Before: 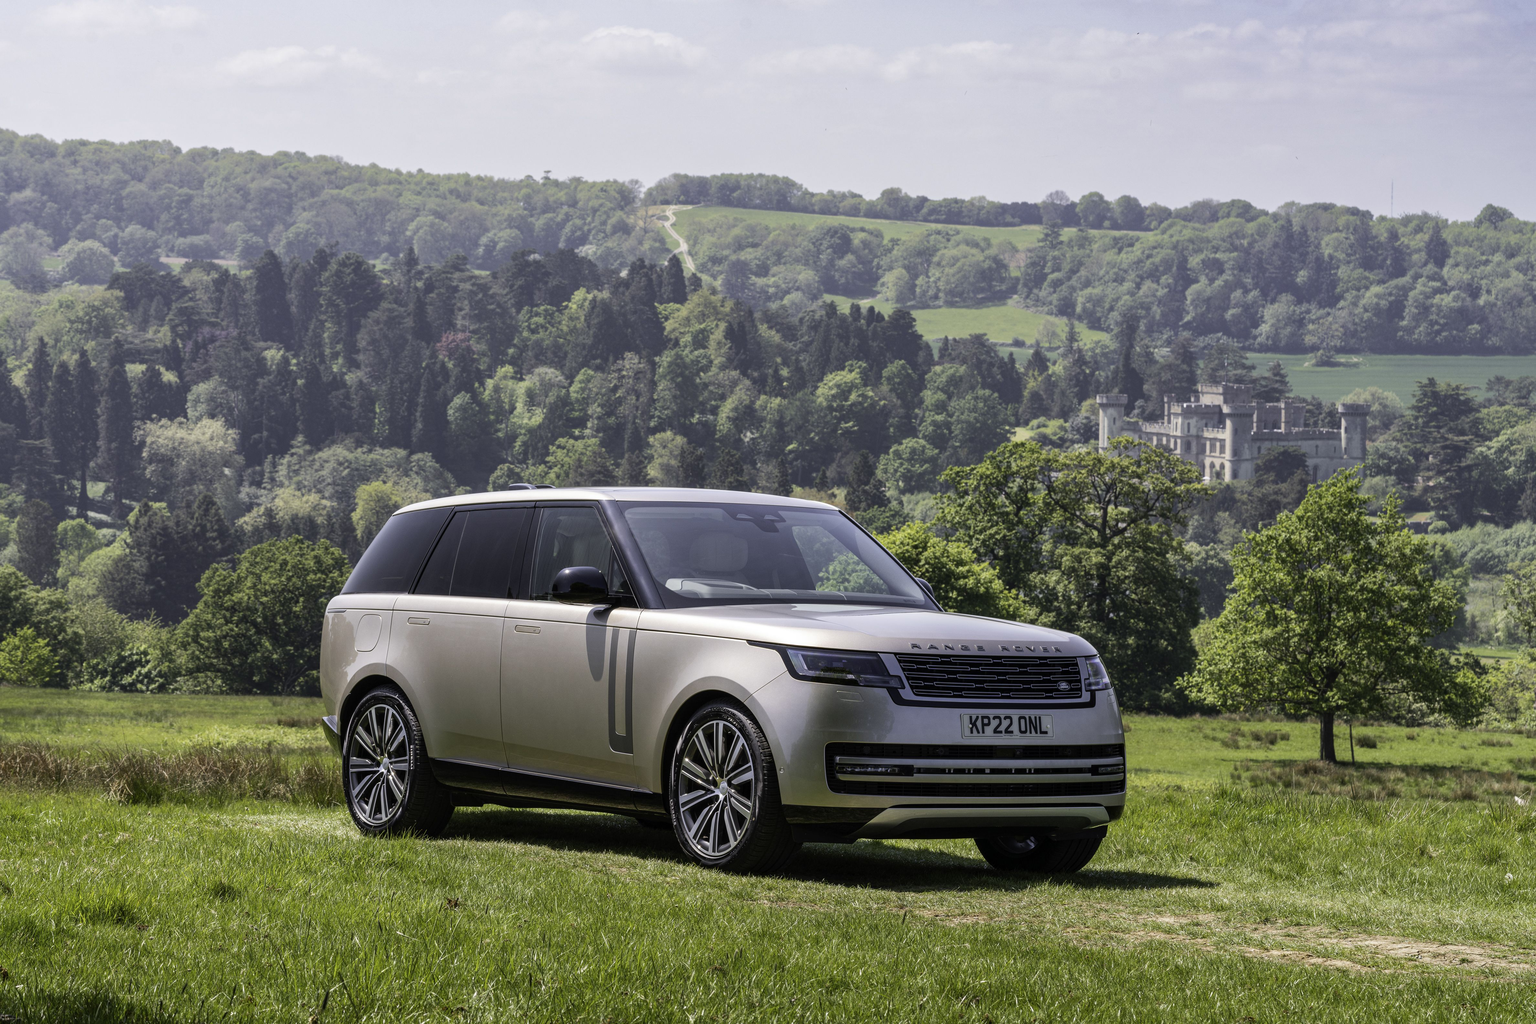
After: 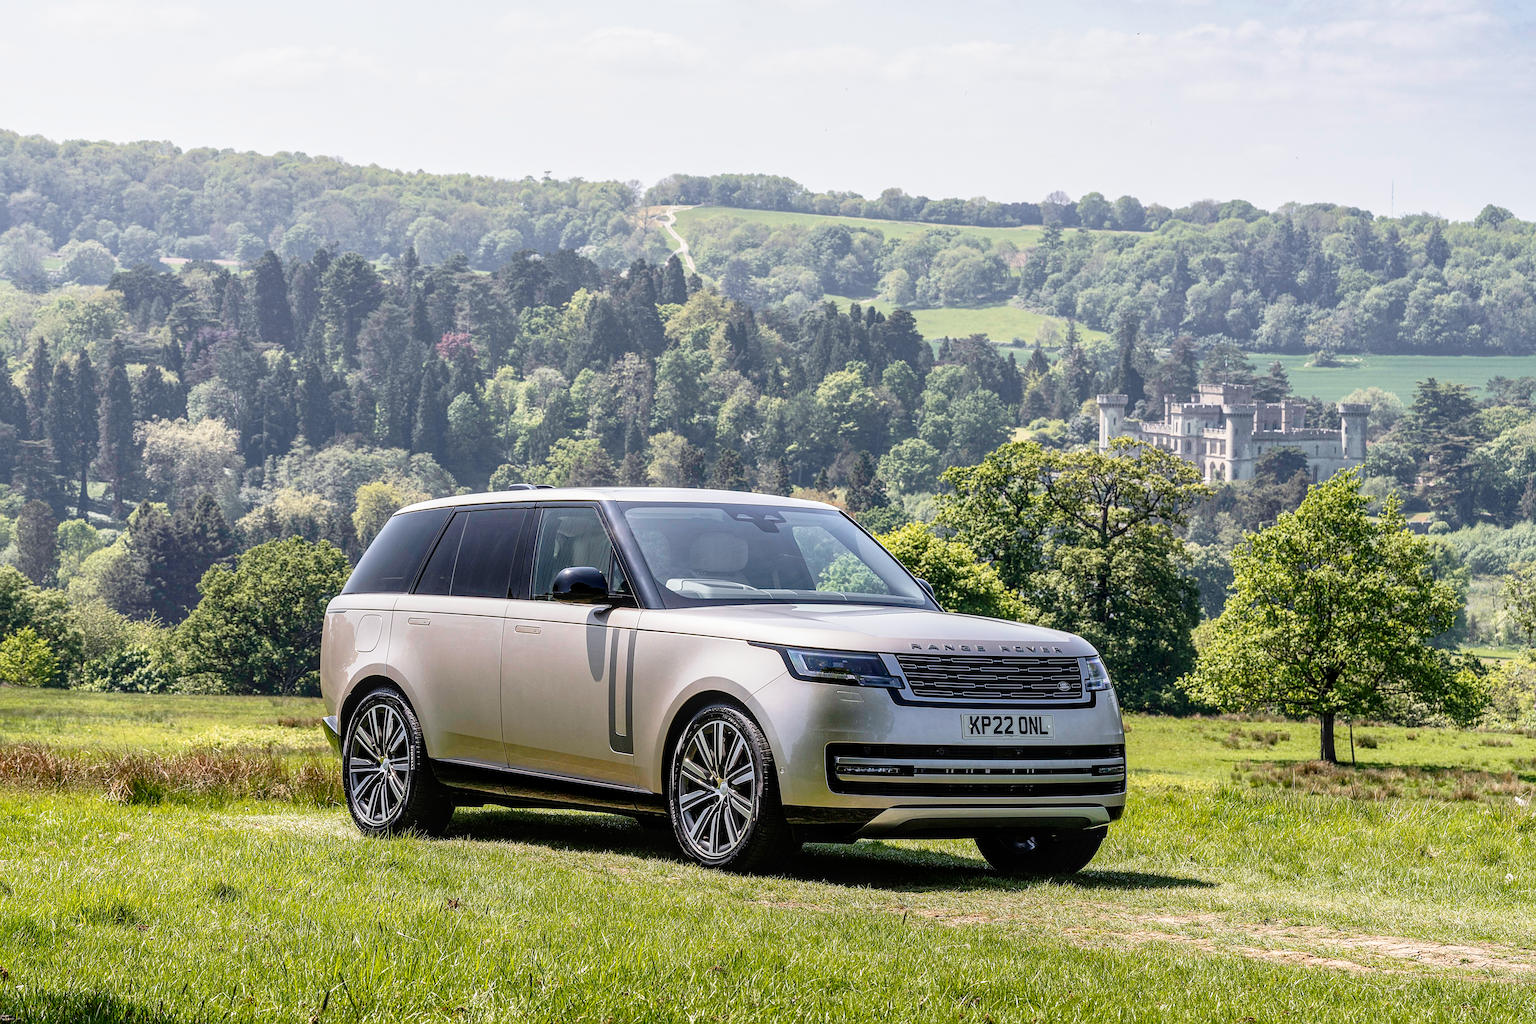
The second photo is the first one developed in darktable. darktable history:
sharpen: radius 2.536, amount 0.626
local contrast: on, module defaults
tone curve: curves: ch0 [(0, 0) (0.062, 0.023) (0.168, 0.142) (0.359, 0.419) (0.469, 0.544) (0.634, 0.722) (0.839, 0.909) (0.998, 0.978)]; ch1 [(0, 0) (0.437, 0.408) (0.472, 0.47) (0.502, 0.504) (0.527, 0.546) (0.568, 0.619) (0.608, 0.665) (0.669, 0.748) (0.859, 0.899) (1, 1)]; ch2 [(0, 0) (0.33, 0.301) (0.421, 0.443) (0.473, 0.498) (0.509, 0.5) (0.535, 0.564) (0.575, 0.625) (0.608, 0.667) (1, 1)], preserve colors none
